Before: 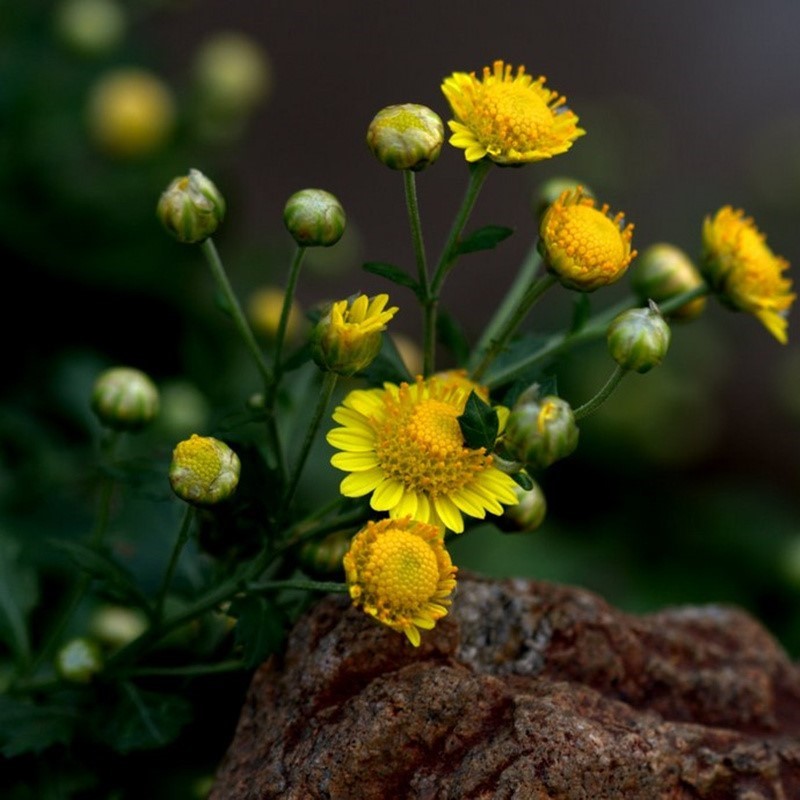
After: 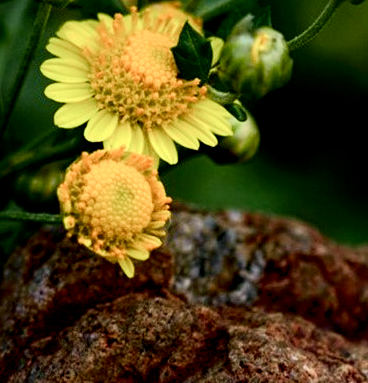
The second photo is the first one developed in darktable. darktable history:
exposure: exposure -0.056 EV, compensate exposure bias true, compensate highlight preservation false
contrast brightness saturation: saturation -0.057
tone curve: curves: ch0 [(0, 0) (0.037, 0.011) (0.135, 0.093) (0.266, 0.281) (0.461, 0.555) (0.581, 0.716) (0.675, 0.793) (0.767, 0.849) (0.91, 0.924) (1, 0.979)]; ch1 [(0, 0) (0.292, 0.278) (0.431, 0.418) (0.493, 0.479) (0.506, 0.5) (0.532, 0.537) (0.562, 0.581) (0.641, 0.663) (0.754, 0.76) (1, 1)]; ch2 [(0, 0) (0.294, 0.3) (0.361, 0.372) (0.429, 0.445) (0.478, 0.486) (0.502, 0.498) (0.518, 0.522) (0.531, 0.549) (0.561, 0.59) (0.64, 0.655) (0.693, 0.706) (0.845, 0.833) (1, 0.951)], color space Lab, independent channels, preserve colors none
crop: left 35.752%, top 46.222%, right 18.228%, bottom 5.841%
velvia: strength 8.87%
sharpen: amount 0.215
color balance rgb: highlights gain › chroma 1.387%, highlights gain › hue 51.67°, perceptual saturation grading › global saturation 24.928%, perceptual saturation grading › highlights -50.178%, perceptual saturation grading › shadows 30.036%, global vibrance 9.49%
local contrast: highlights 104%, shadows 100%, detail 119%, midtone range 0.2
